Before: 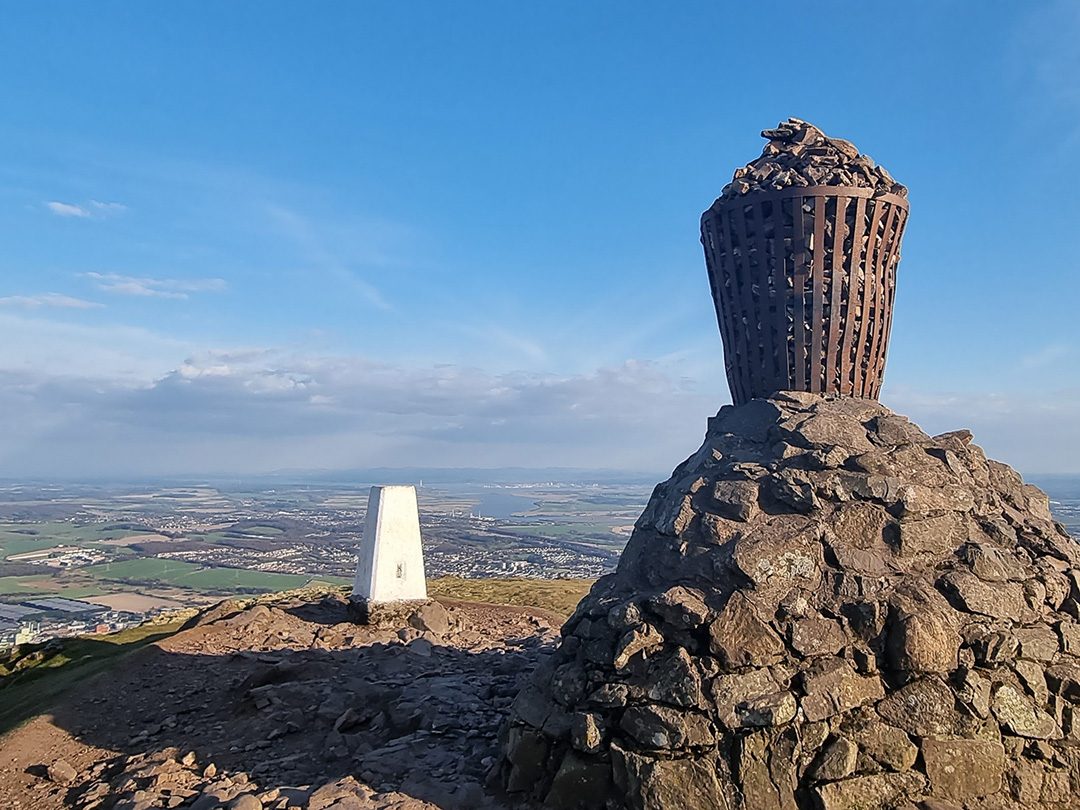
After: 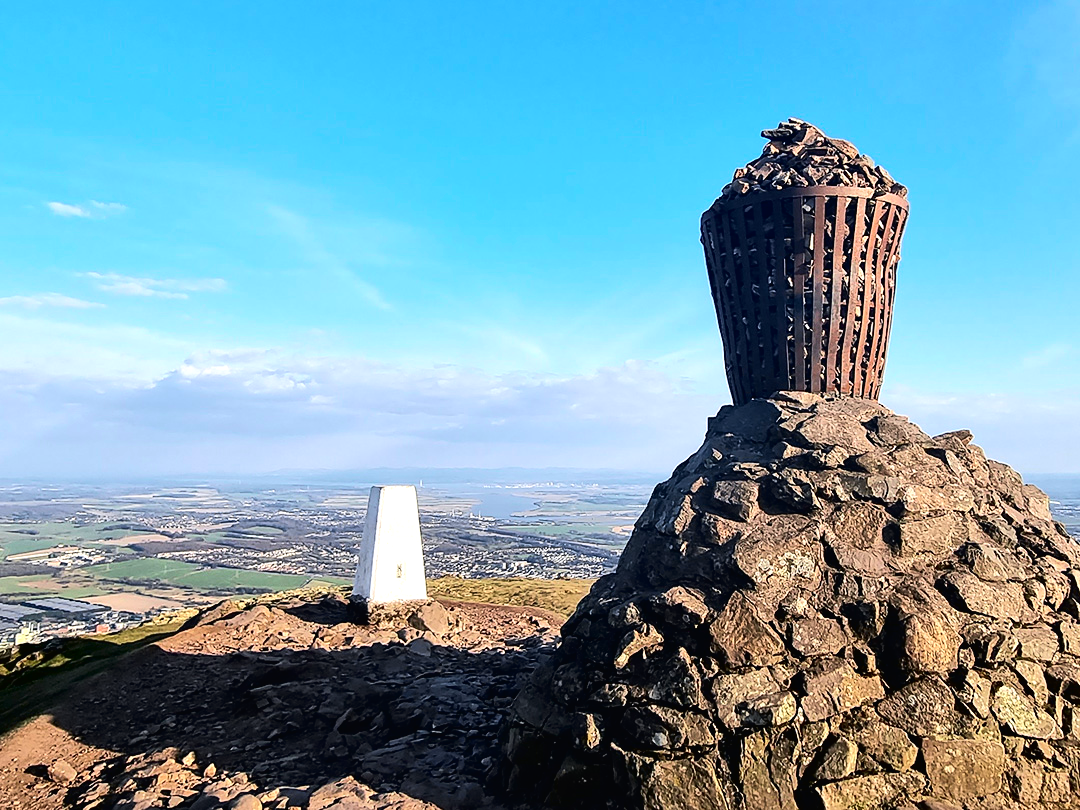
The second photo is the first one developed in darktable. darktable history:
tone equalizer: -8 EV -0.773 EV, -7 EV -0.732 EV, -6 EV -0.637 EV, -5 EV -0.424 EV, -3 EV 0.391 EV, -2 EV 0.6 EV, -1 EV 0.686 EV, +0 EV 0.726 EV, edges refinement/feathering 500, mask exposure compensation -1.57 EV, preserve details no
tone curve: curves: ch0 [(0, 0.013) (0.054, 0.018) (0.205, 0.191) (0.289, 0.292) (0.39, 0.424) (0.493, 0.551) (0.666, 0.743) (0.795, 0.841) (1, 0.998)]; ch1 [(0, 0) (0.385, 0.343) (0.439, 0.415) (0.494, 0.495) (0.501, 0.501) (0.51, 0.509) (0.54, 0.552) (0.586, 0.614) (0.66, 0.706) (0.783, 0.804) (1, 1)]; ch2 [(0, 0) (0.32, 0.281) (0.403, 0.399) (0.441, 0.428) (0.47, 0.469) (0.498, 0.496) (0.524, 0.538) (0.566, 0.579) (0.633, 0.665) (0.7, 0.711) (1, 1)], color space Lab, independent channels, preserve colors none
